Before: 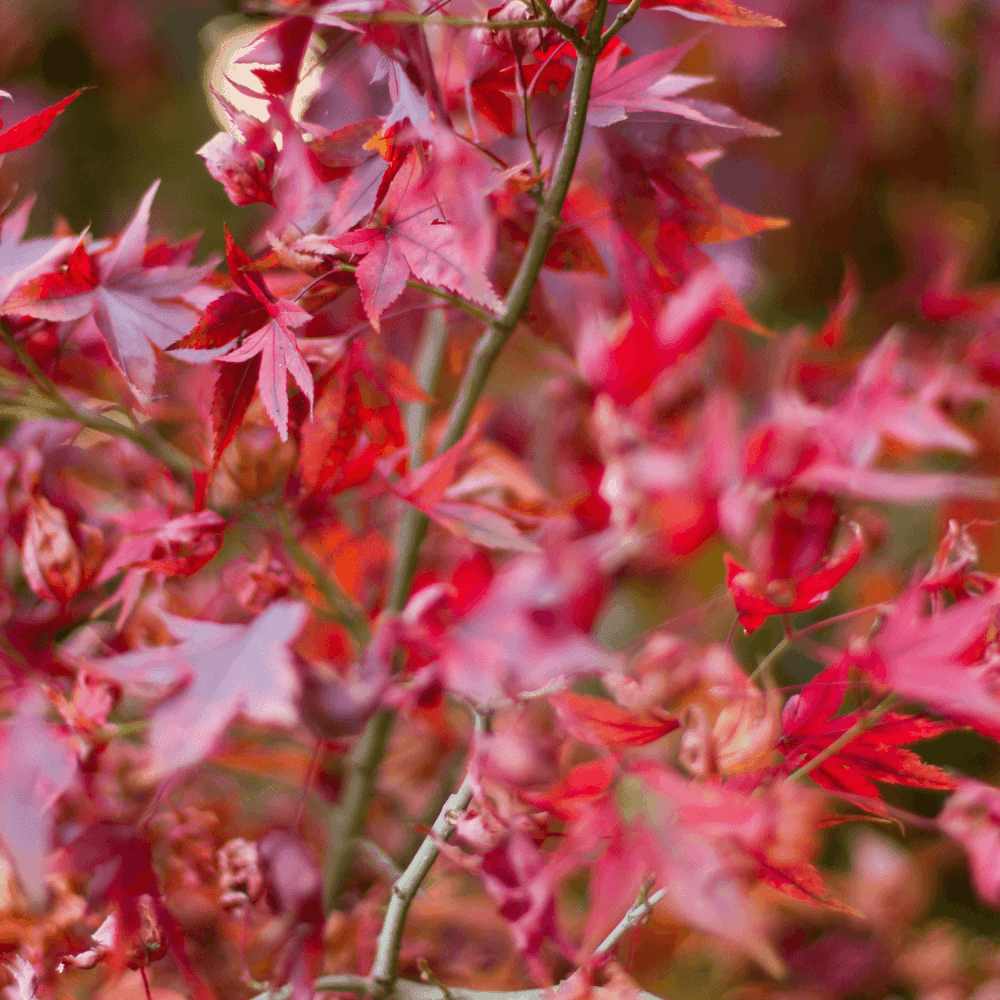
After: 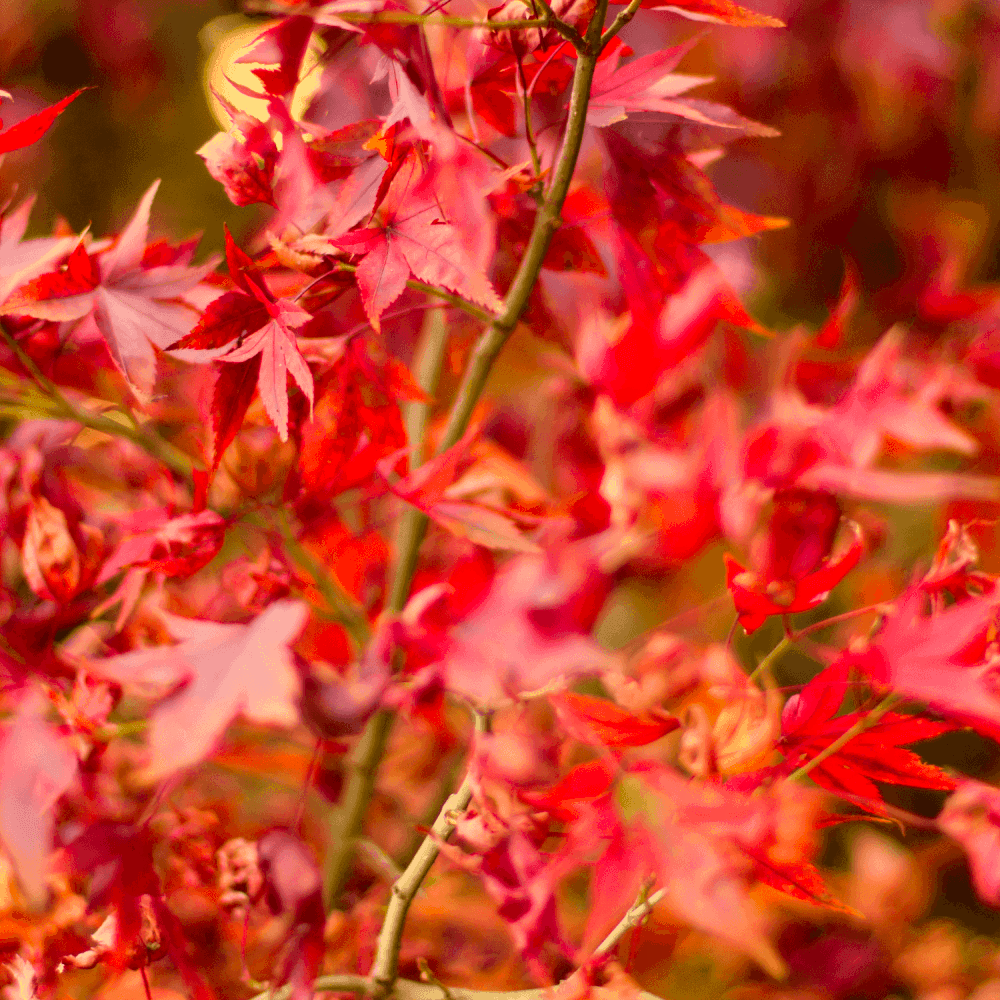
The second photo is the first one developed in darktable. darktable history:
color correction: highlights a* 10.12, highlights b* 39.04, shadows a* 14.62, shadows b* 3.37
tone curve: curves: ch0 [(0, 0.021) (0.049, 0.044) (0.152, 0.14) (0.328, 0.377) (0.473, 0.543) (0.641, 0.705) (0.85, 0.894) (1, 0.969)]; ch1 [(0, 0) (0.302, 0.331) (0.433, 0.432) (0.472, 0.47) (0.502, 0.503) (0.527, 0.521) (0.564, 0.58) (0.614, 0.626) (0.677, 0.701) (0.859, 0.885) (1, 1)]; ch2 [(0, 0) (0.33, 0.301) (0.447, 0.44) (0.487, 0.496) (0.502, 0.516) (0.535, 0.563) (0.565, 0.593) (0.608, 0.638) (1, 1)], color space Lab, independent channels, preserve colors none
shadows and highlights: shadows 32.83, highlights -47.7, soften with gaussian
